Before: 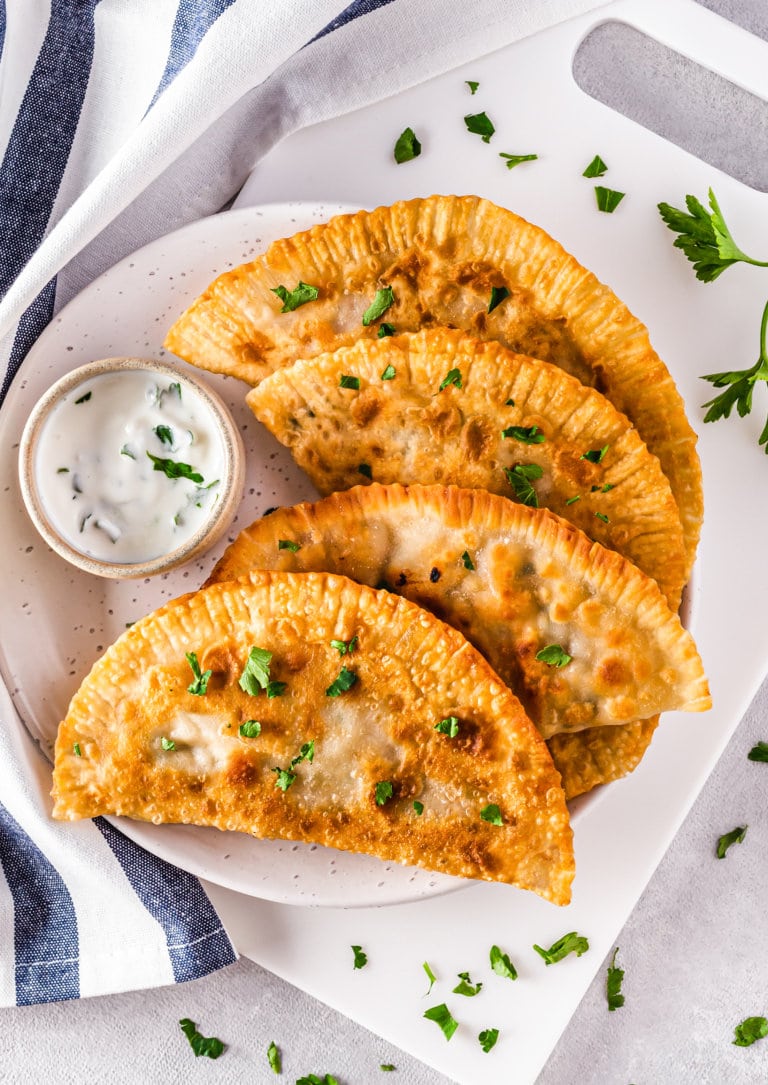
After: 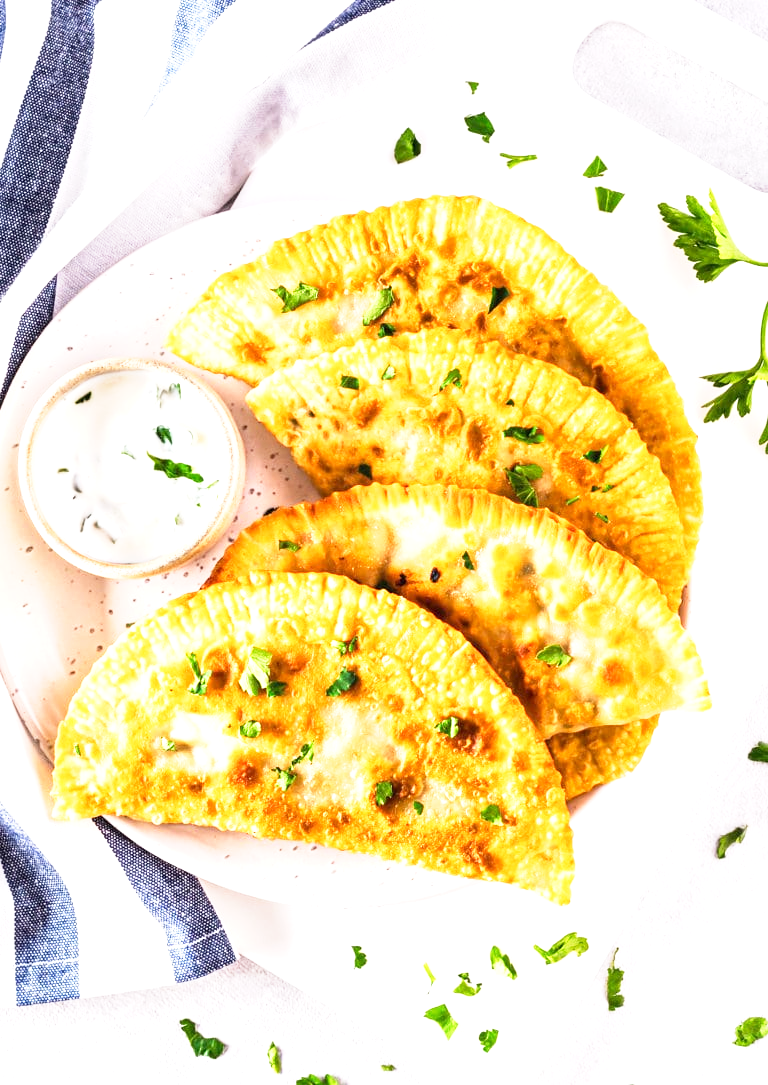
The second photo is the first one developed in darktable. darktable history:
exposure: black level correction 0.001, exposure 0.955 EV, compensate exposure bias true, compensate highlight preservation false
base curve: curves: ch0 [(0, 0) (0.579, 0.807) (1, 1)], preserve colors none
